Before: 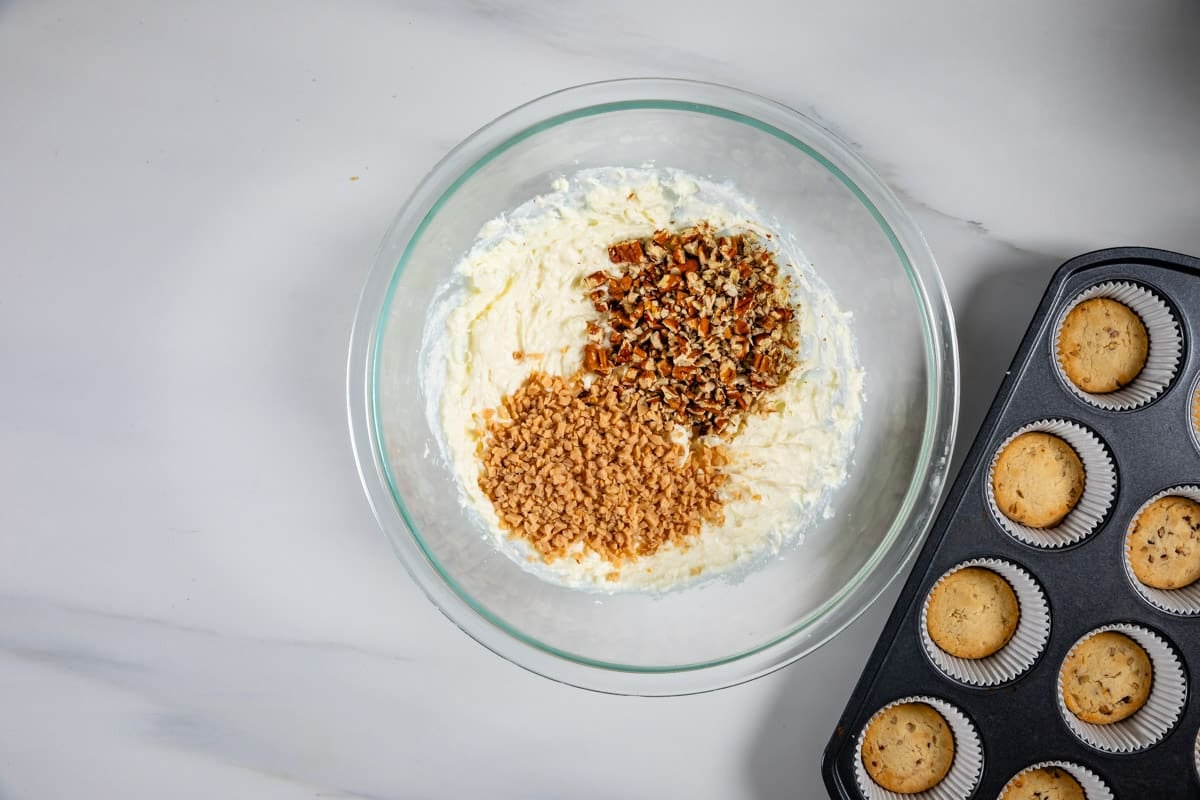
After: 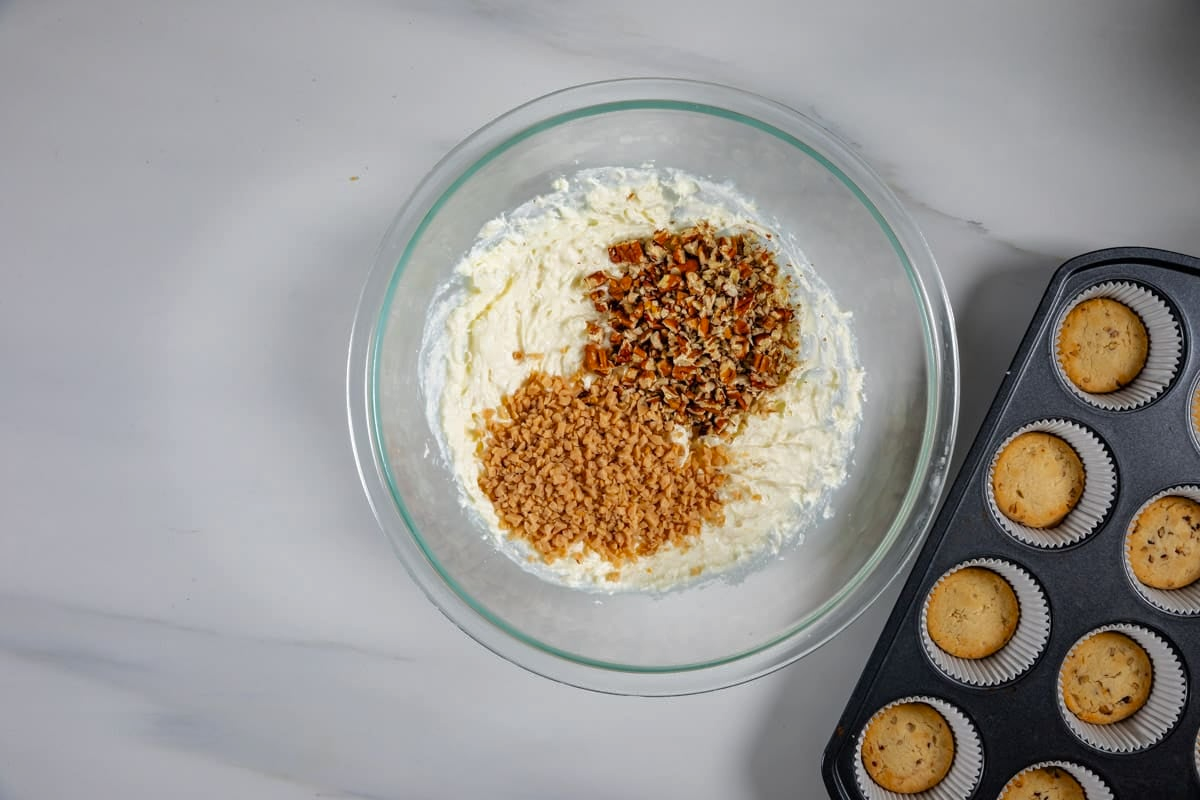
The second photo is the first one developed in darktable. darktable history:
tone curve: curves: ch0 [(0, 0) (0.568, 0.517) (0.8, 0.717) (1, 1)], color space Lab, independent channels, preserve colors none
